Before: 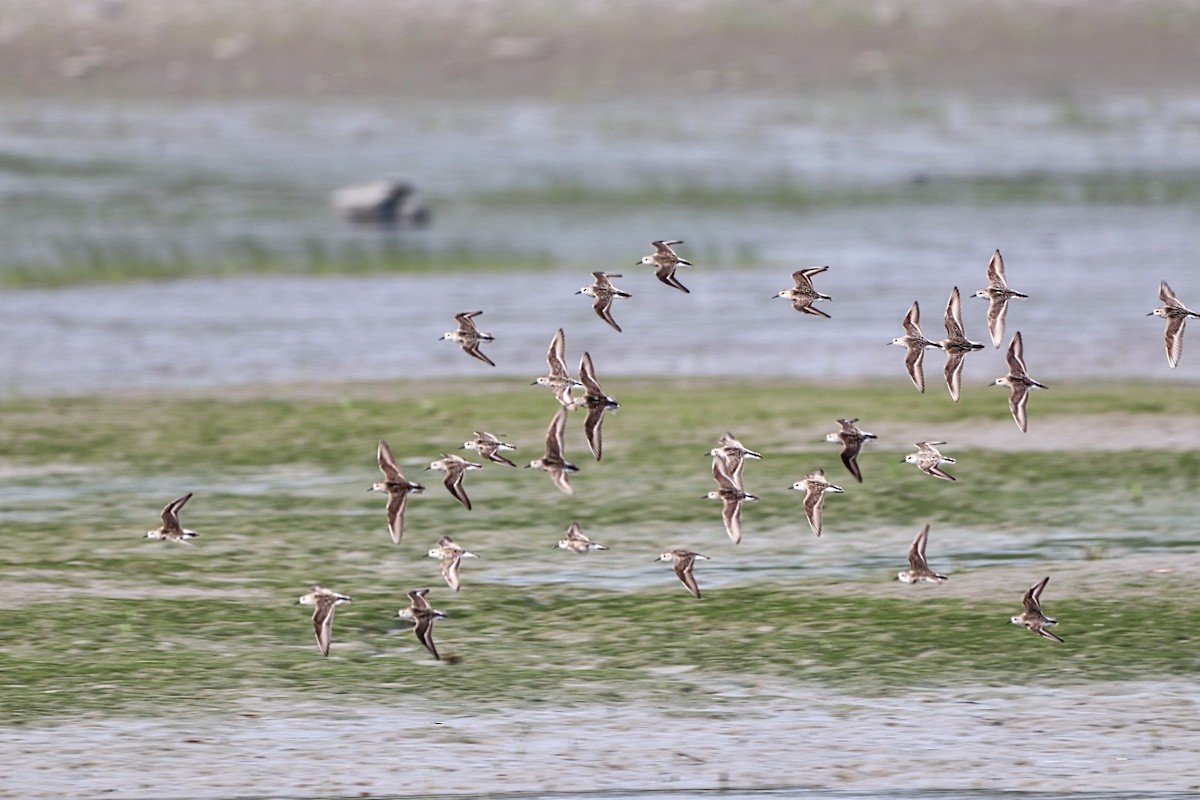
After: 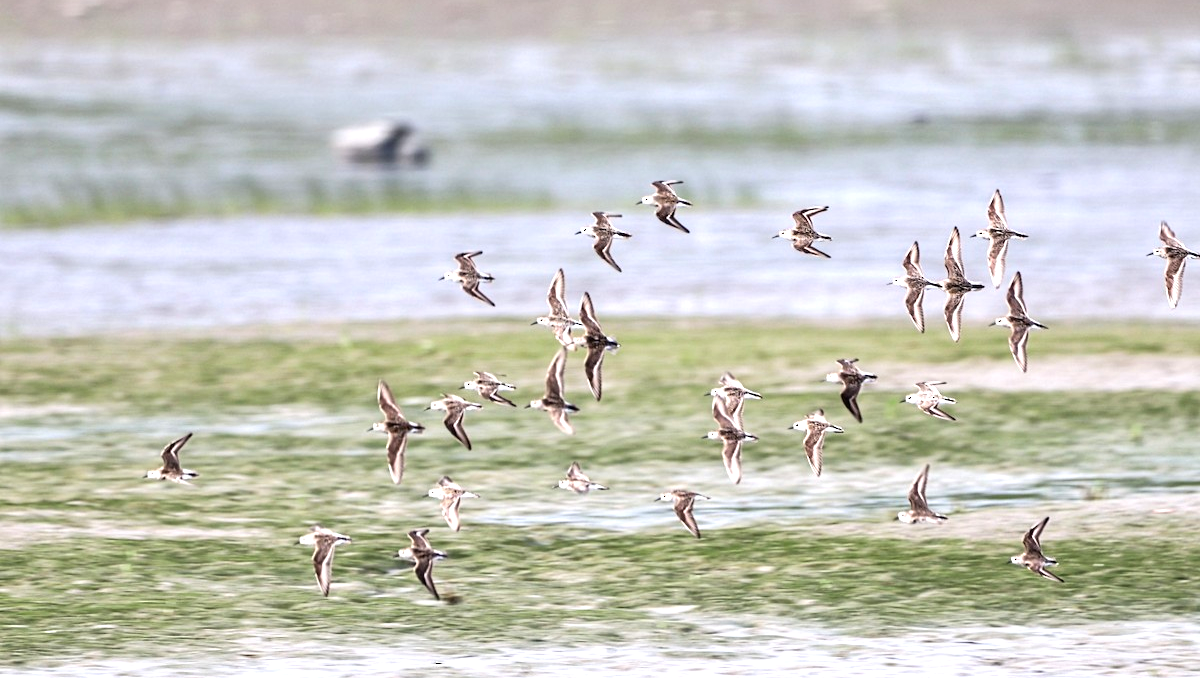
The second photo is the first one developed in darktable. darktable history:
local contrast: mode bilateral grid, contrast 99, coarseness 100, detail 91%, midtone range 0.2
tone equalizer: -8 EV -0.408 EV, -7 EV -0.415 EV, -6 EV -0.357 EV, -5 EV -0.197 EV, -3 EV 0.223 EV, -2 EV 0.346 EV, -1 EV 0.38 EV, +0 EV 0.414 EV, edges refinement/feathering 500, mask exposure compensation -1.57 EV, preserve details no
exposure: black level correction 0.001, exposure 0.499 EV, compensate highlight preservation false
crop: top 7.624%, bottom 7.607%
